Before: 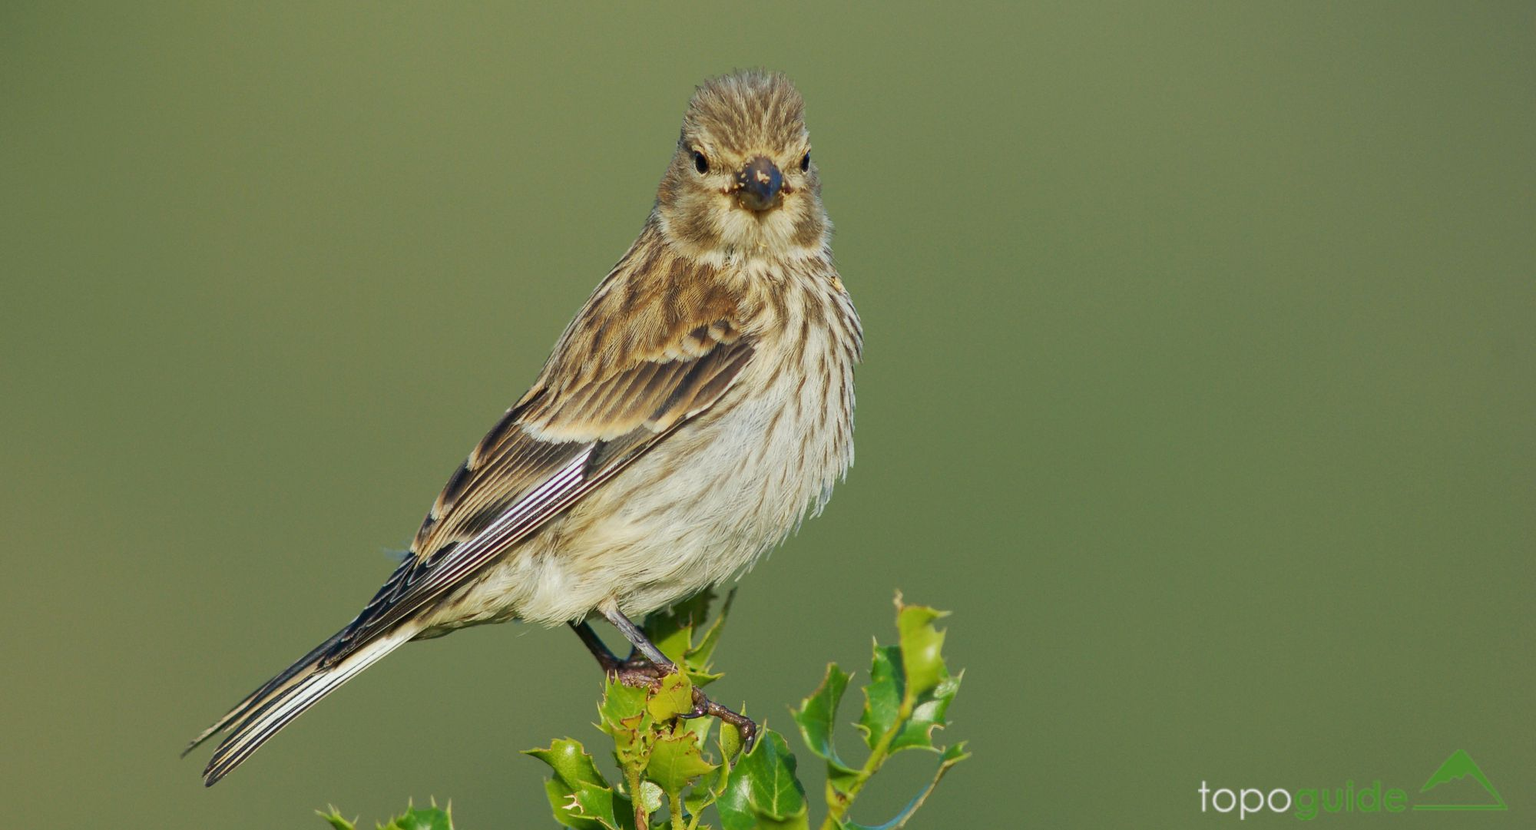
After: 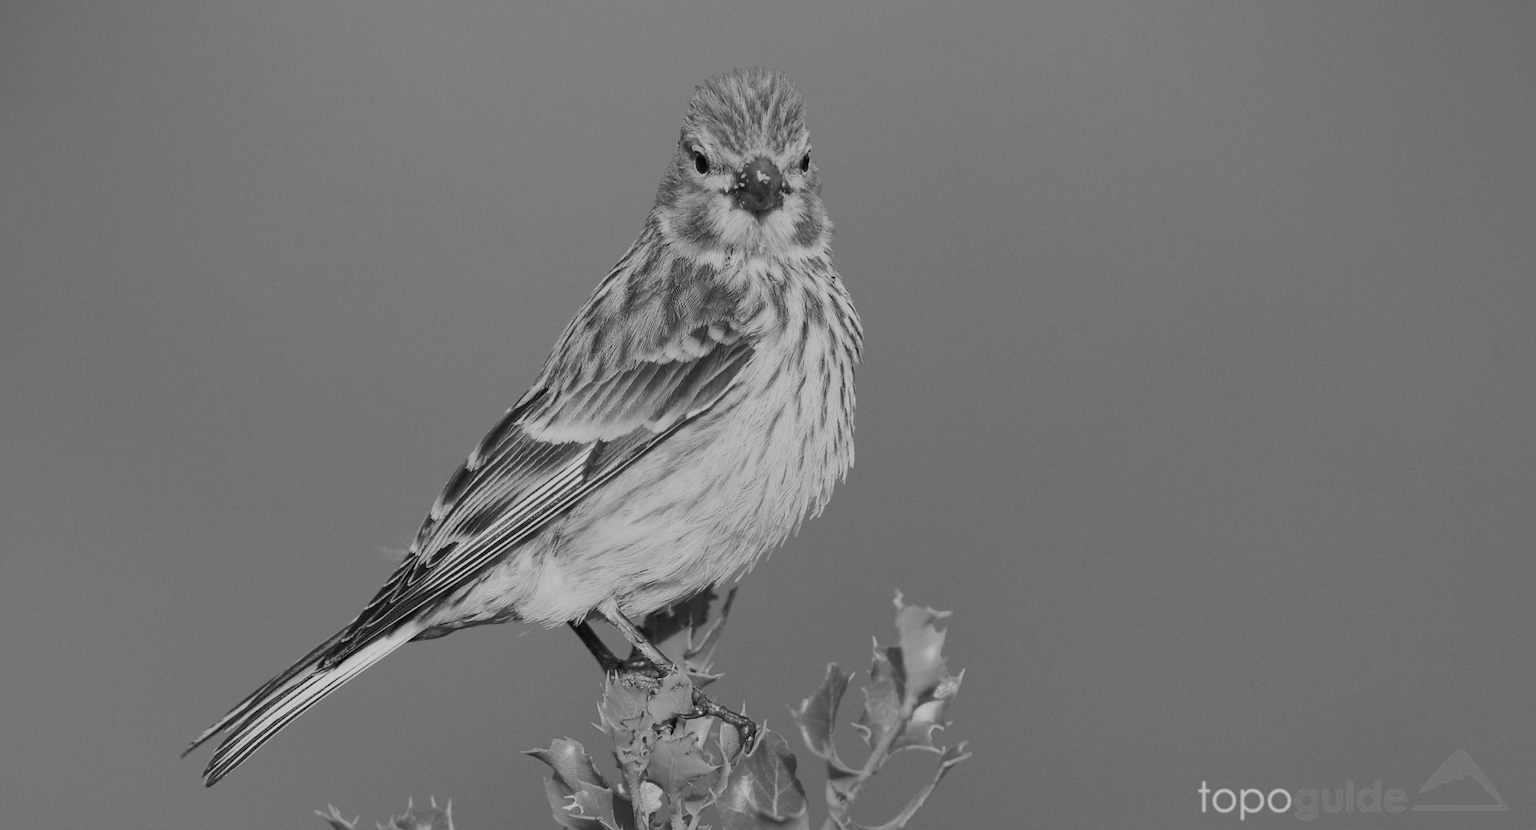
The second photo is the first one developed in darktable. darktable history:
shadows and highlights: shadows 59.62, highlights -60.07
exposure: exposure 0.133 EV, compensate highlight preservation false
filmic rgb: black relative exposure -8.53 EV, white relative exposure 5.54 EV, threshold 5.97 EV, hardness 3.39, contrast 1.015, contrast in shadows safe, enable highlight reconstruction true
color calibration: output gray [0.22, 0.42, 0.37, 0], illuminant custom, x 0.371, y 0.382, temperature 4278.91 K
